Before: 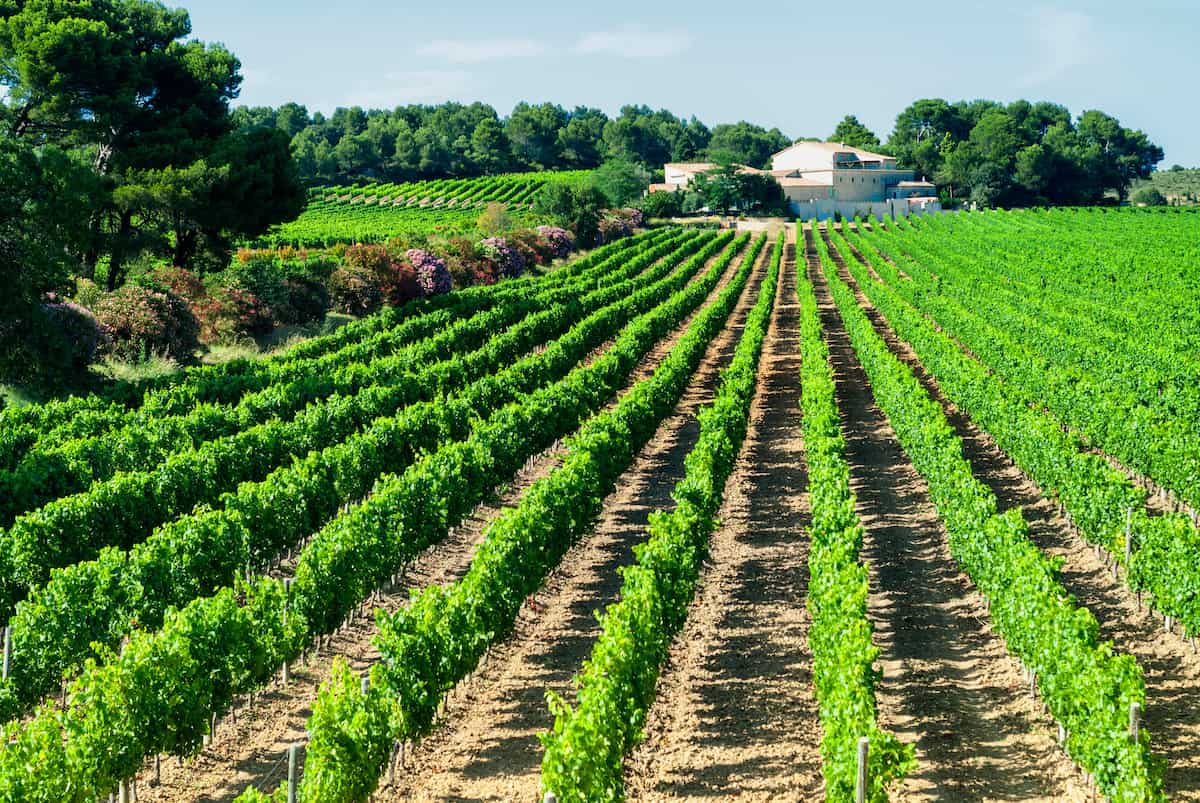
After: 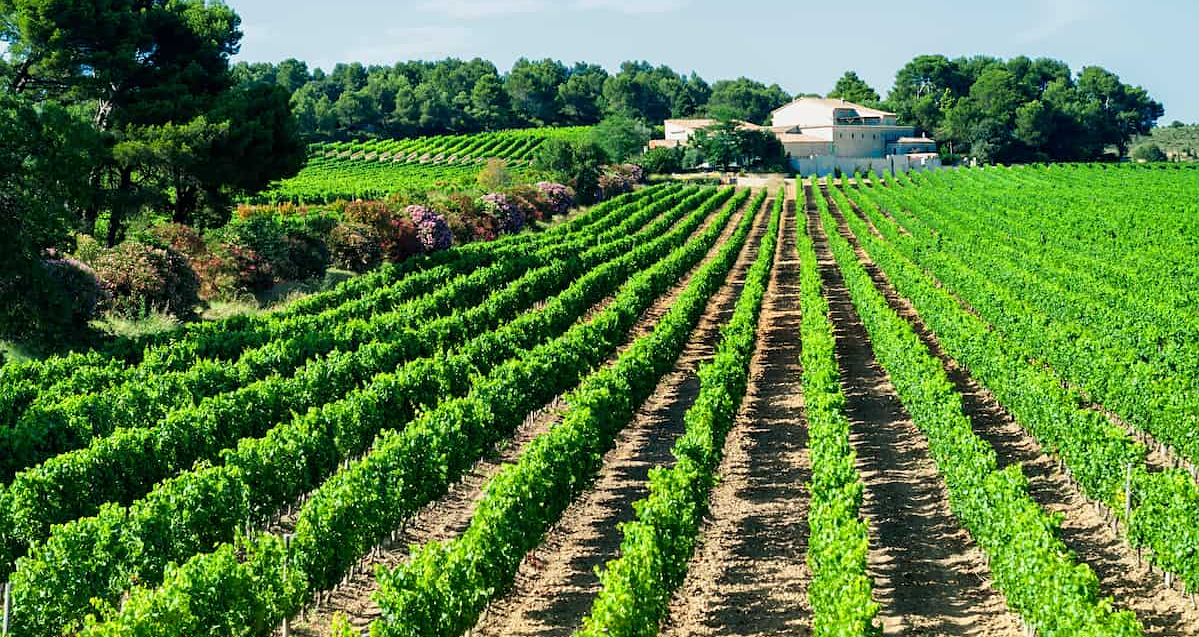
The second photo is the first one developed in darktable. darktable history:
crop and rotate: top 5.664%, bottom 14.997%
sharpen: amount 0.206
